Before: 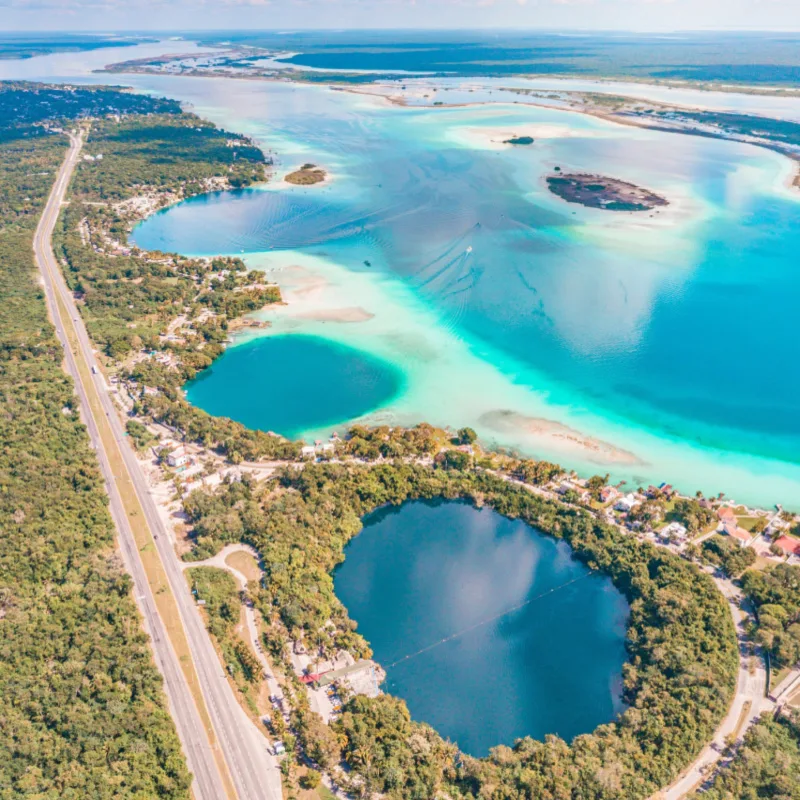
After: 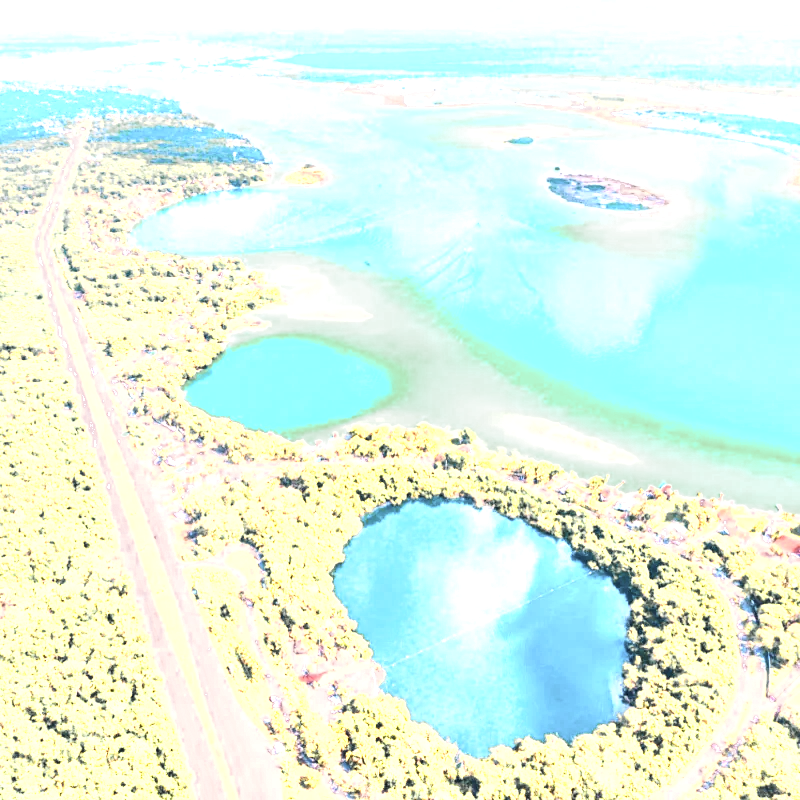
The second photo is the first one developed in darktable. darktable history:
local contrast: highlights 106%, shadows 99%, detail 120%, midtone range 0.2
base curve: curves: ch0 [(0, 0) (0.007, 0.004) (0.027, 0.03) (0.046, 0.07) (0.207, 0.54) (0.442, 0.872) (0.673, 0.972) (1, 1)]
exposure: black level correction 0, exposure 0.833 EV, compensate highlight preservation false
color zones: curves: ch0 [(0.004, 0.306) (0.107, 0.448) (0.252, 0.656) (0.41, 0.398) (0.595, 0.515) (0.768, 0.628)]; ch1 [(0.07, 0.323) (0.151, 0.452) (0.252, 0.608) (0.346, 0.221) (0.463, 0.189) (0.61, 0.368) (0.735, 0.395) (0.921, 0.412)]; ch2 [(0, 0.476) (0.132, 0.512) (0.243, 0.512) (0.397, 0.48) (0.522, 0.376) (0.634, 0.536) (0.761, 0.46)]
